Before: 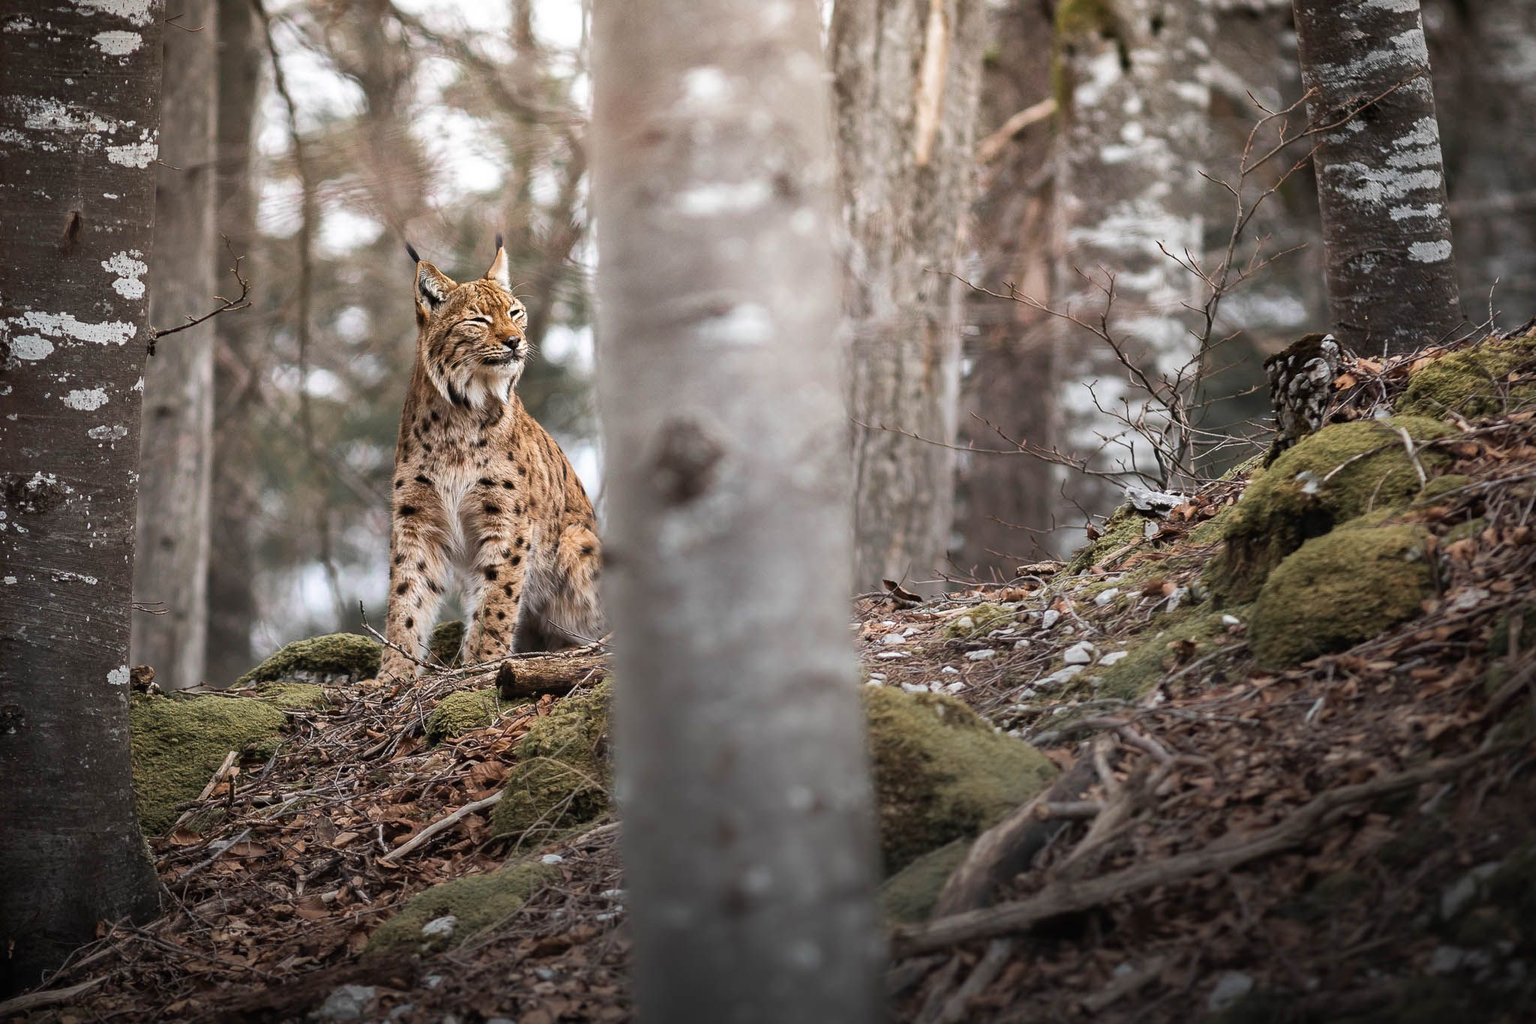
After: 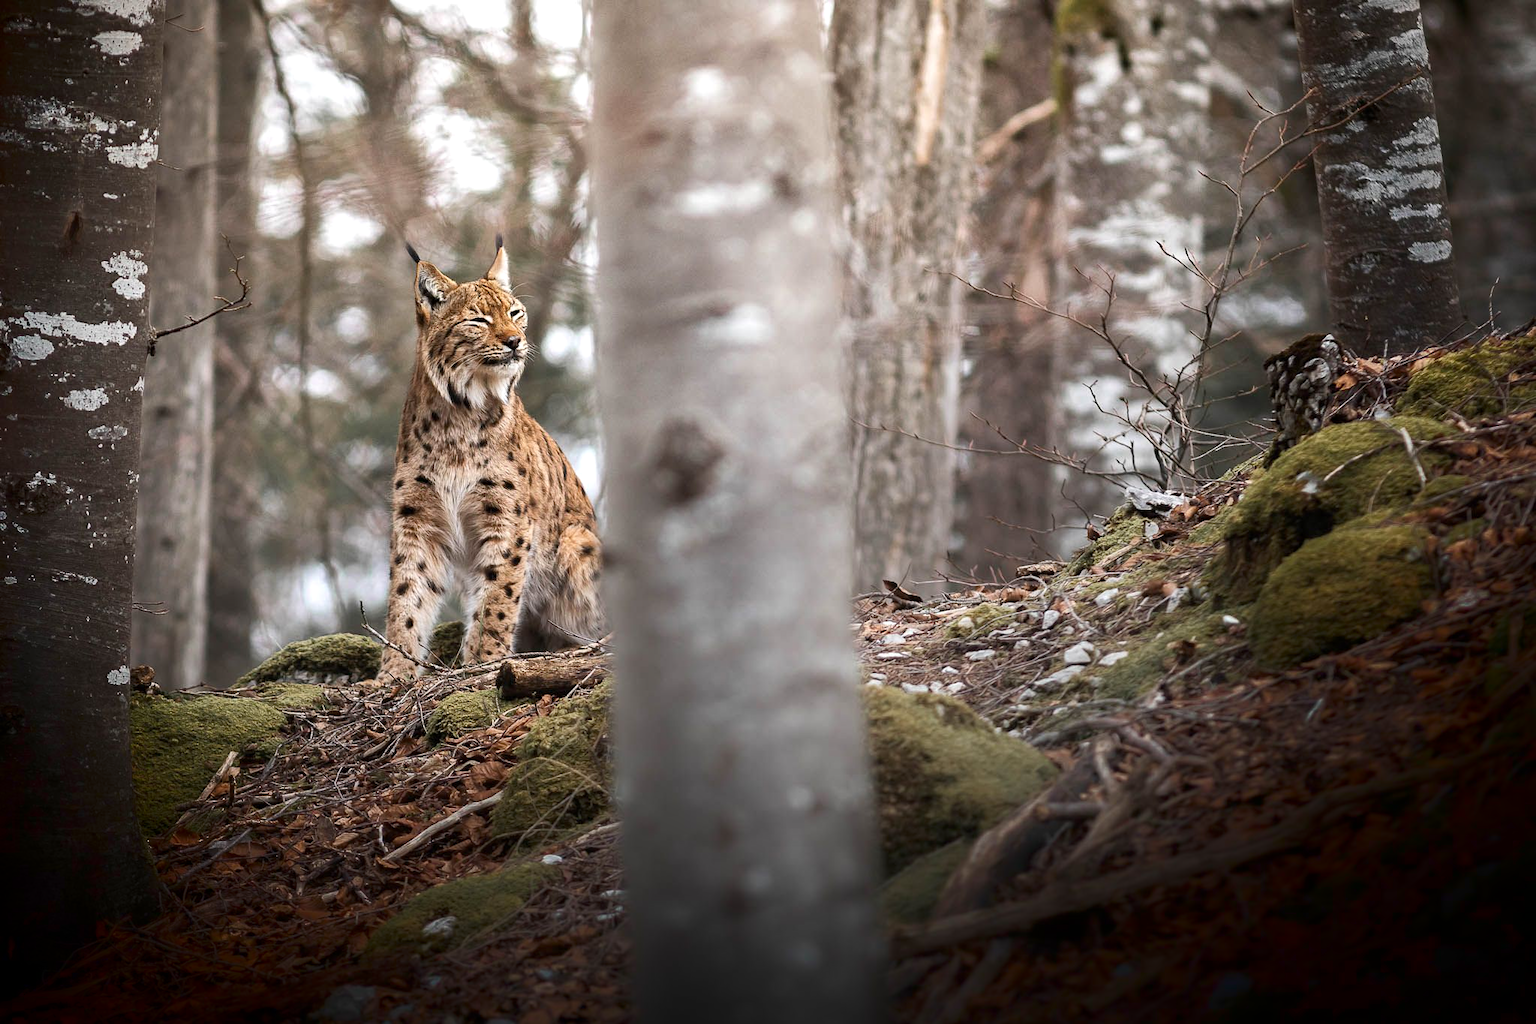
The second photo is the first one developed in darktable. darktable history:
exposure: black level correction 0.001, exposure 0.193 EV, compensate highlight preservation false
shadows and highlights: shadows -88.96, highlights -35.38, soften with gaussian
